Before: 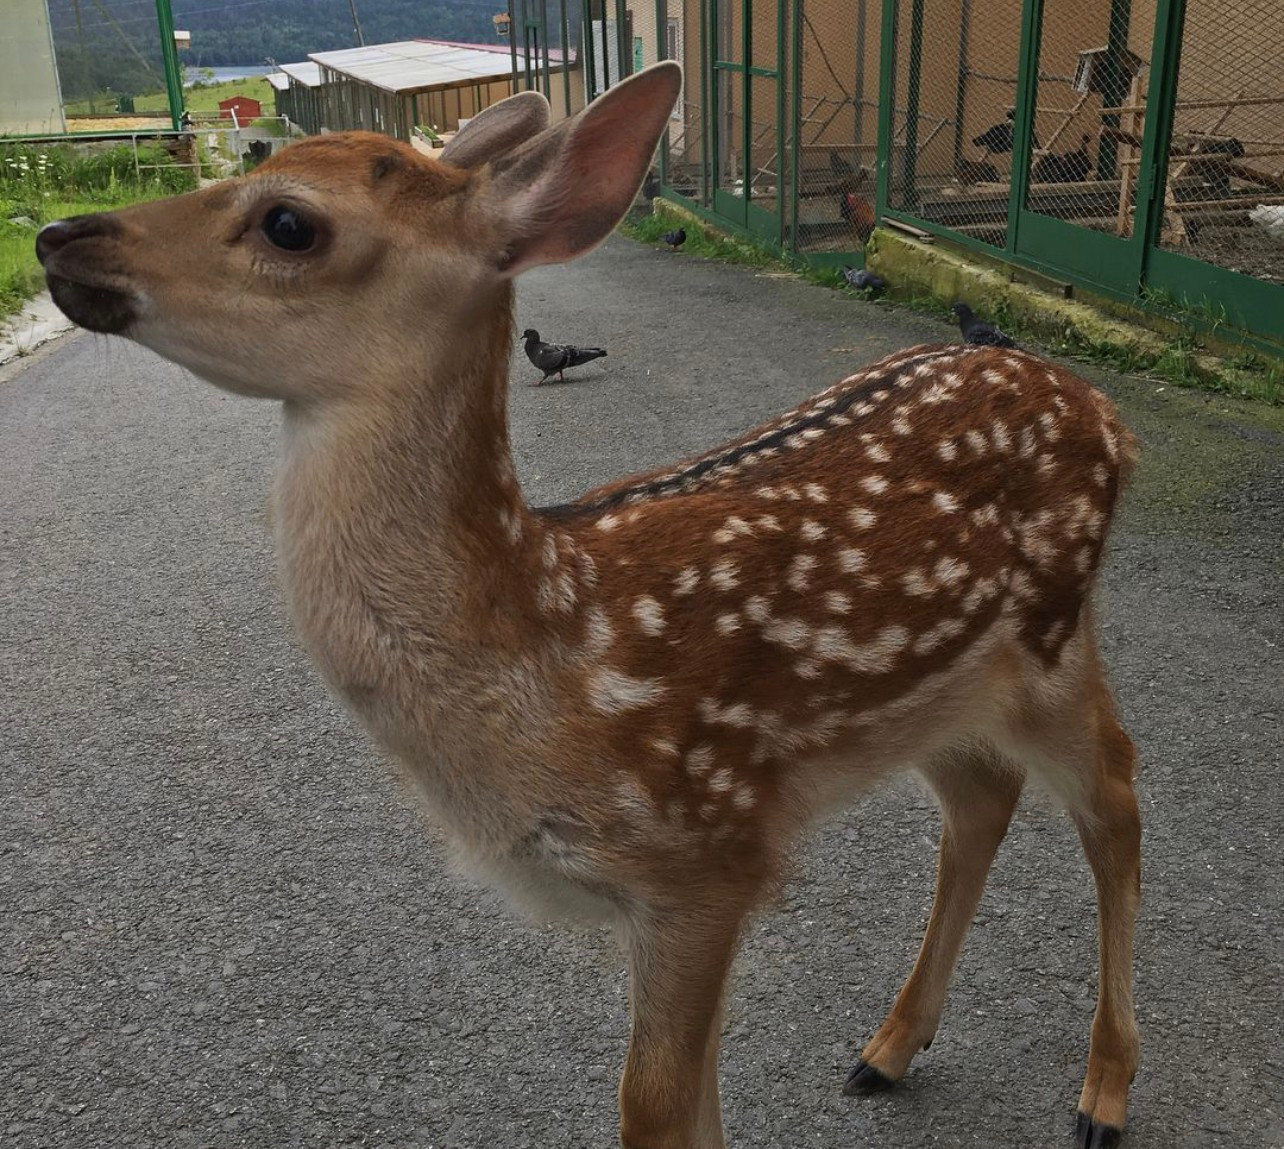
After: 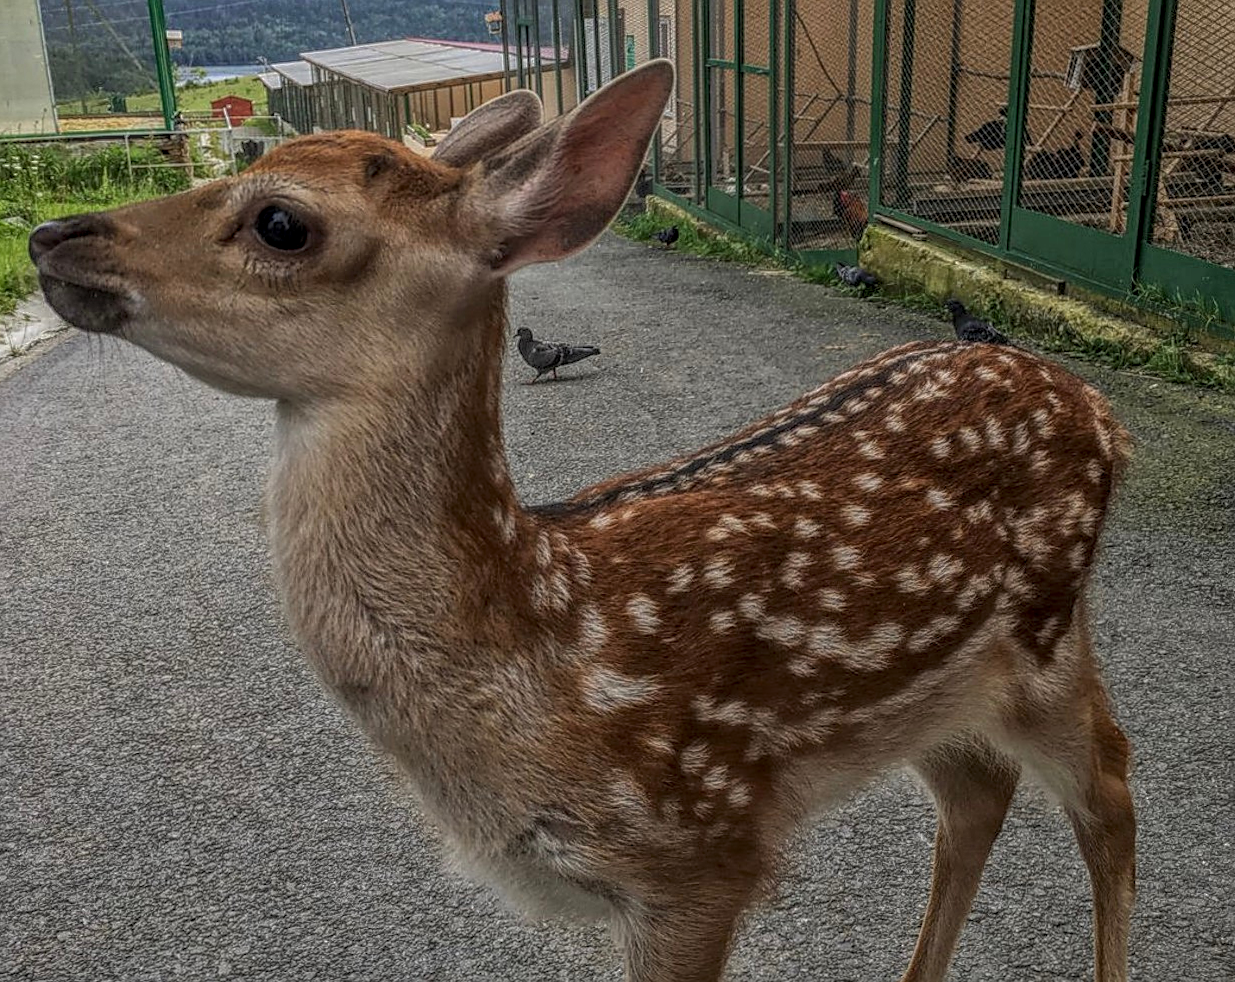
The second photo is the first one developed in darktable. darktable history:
local contrast: highlights 0%, shadows 0%, detail 200%, midtone range 0.25
crop and rotate: angle 0.2°, left 0.275%, right 3.127%, bottom 14.18%
sharpen: on, module defaults
white balance: emerald 1
